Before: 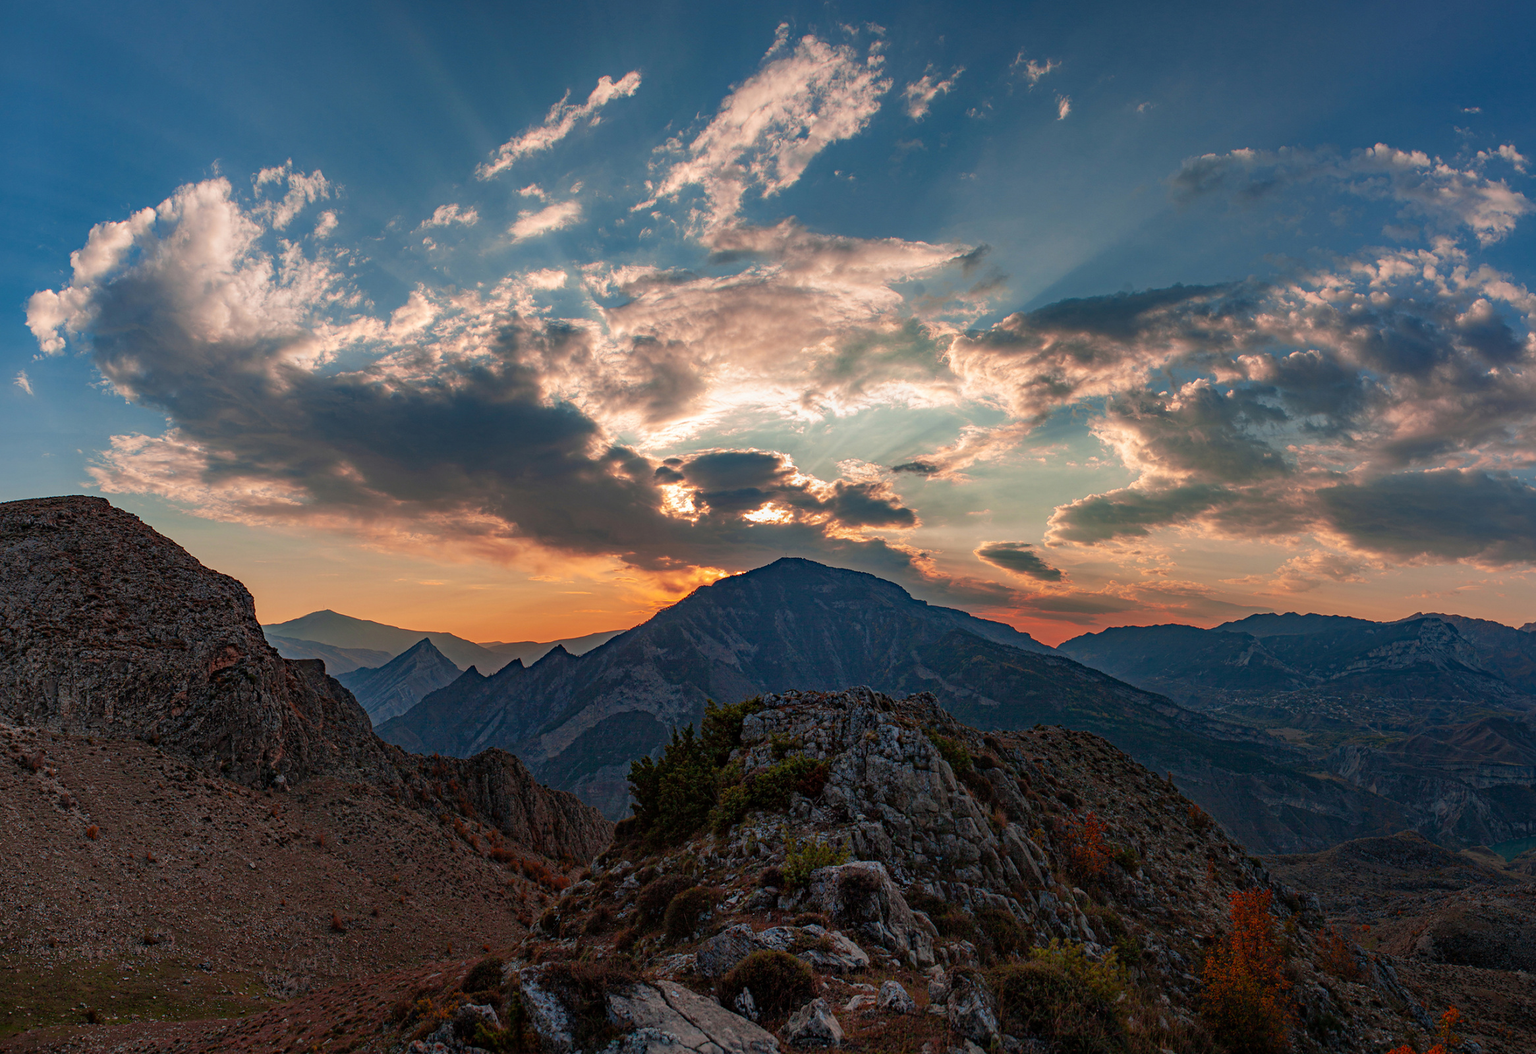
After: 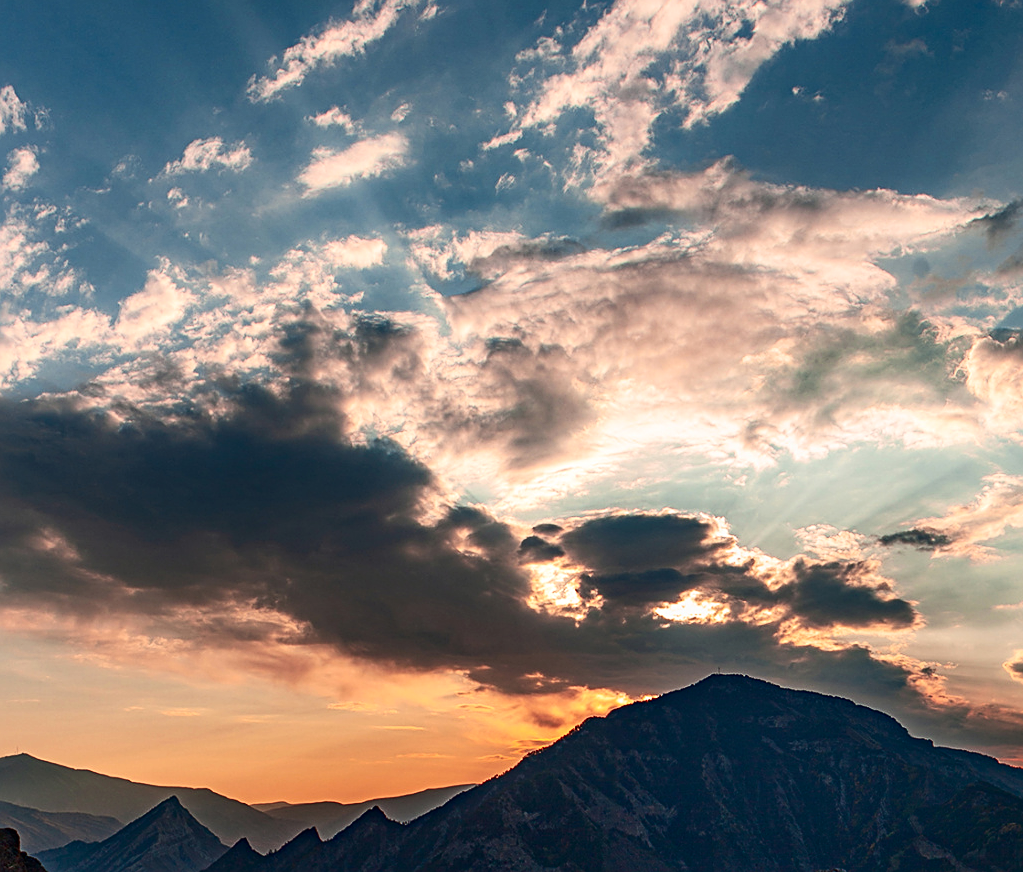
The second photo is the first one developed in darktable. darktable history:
contrast brightness saturation: contrast 0.277
sharpen: on, module defaults
crop: left 20.373%, top 10.768%, right 35.699%, bottom 34.691%
